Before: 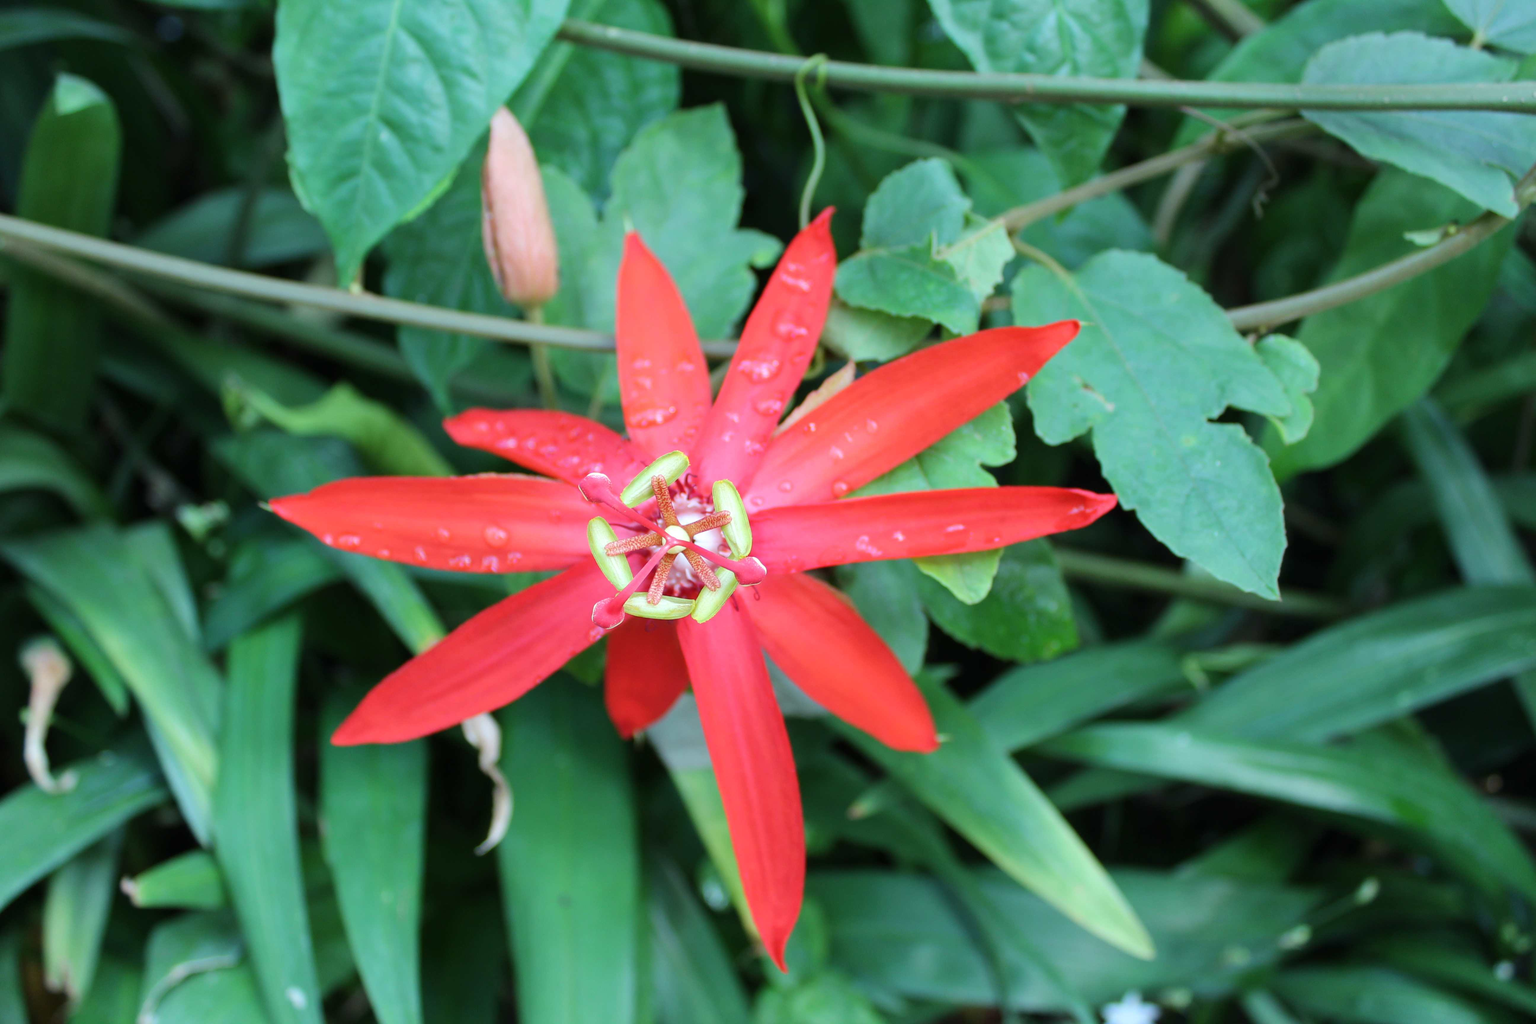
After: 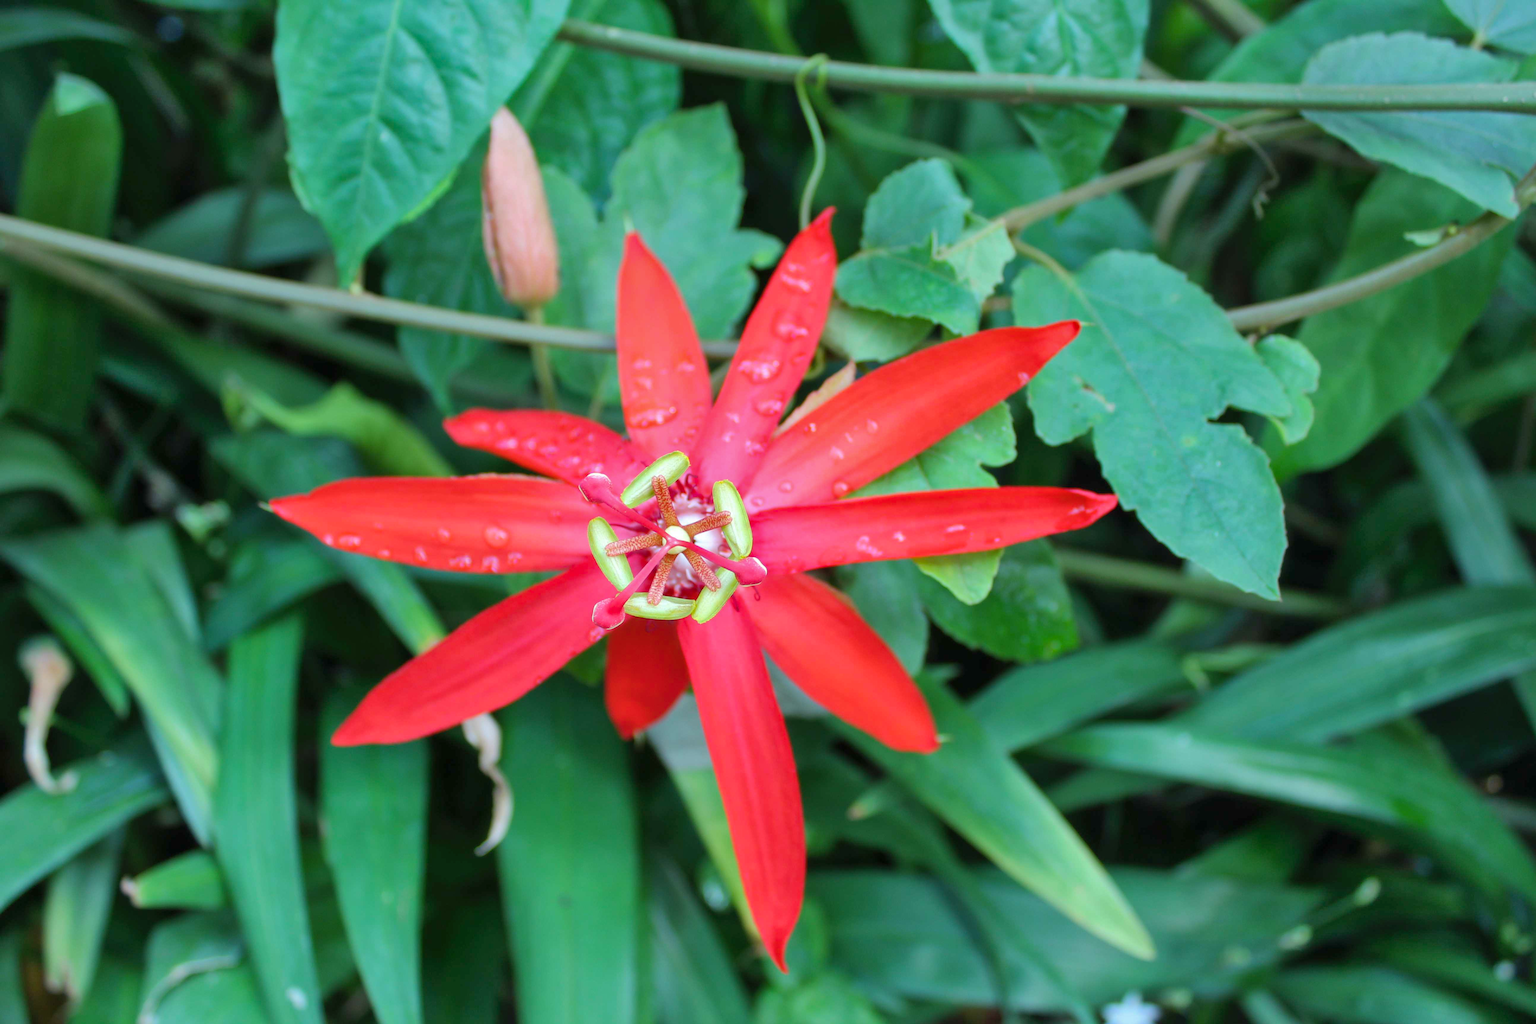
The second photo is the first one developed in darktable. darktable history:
shadows and highlights: on, module defaults
color balance rgb: perceptual saturation grading › global saturation 10%, global vibrance 10%
